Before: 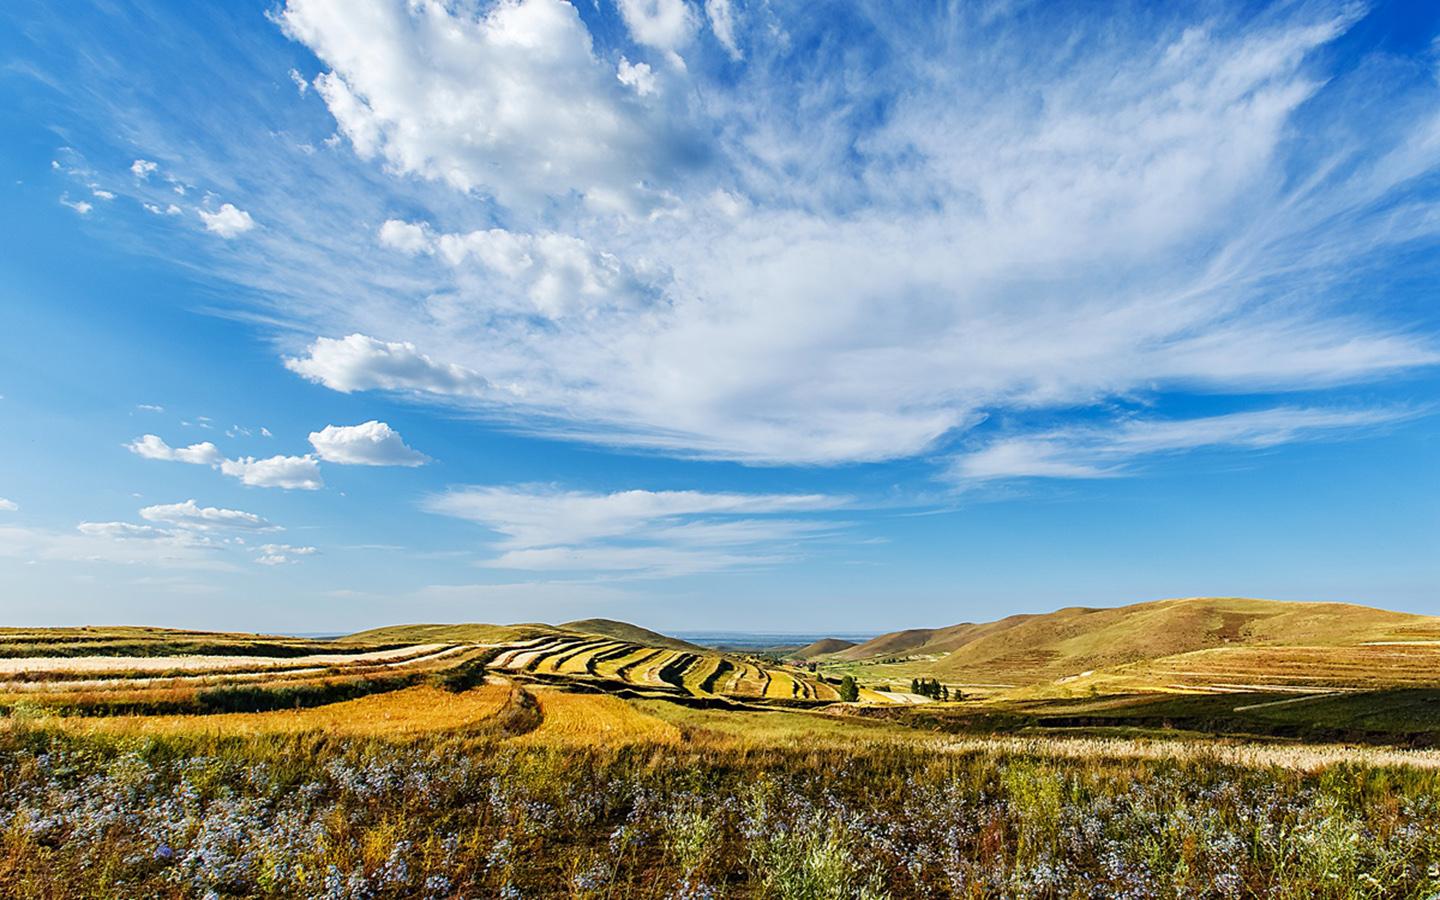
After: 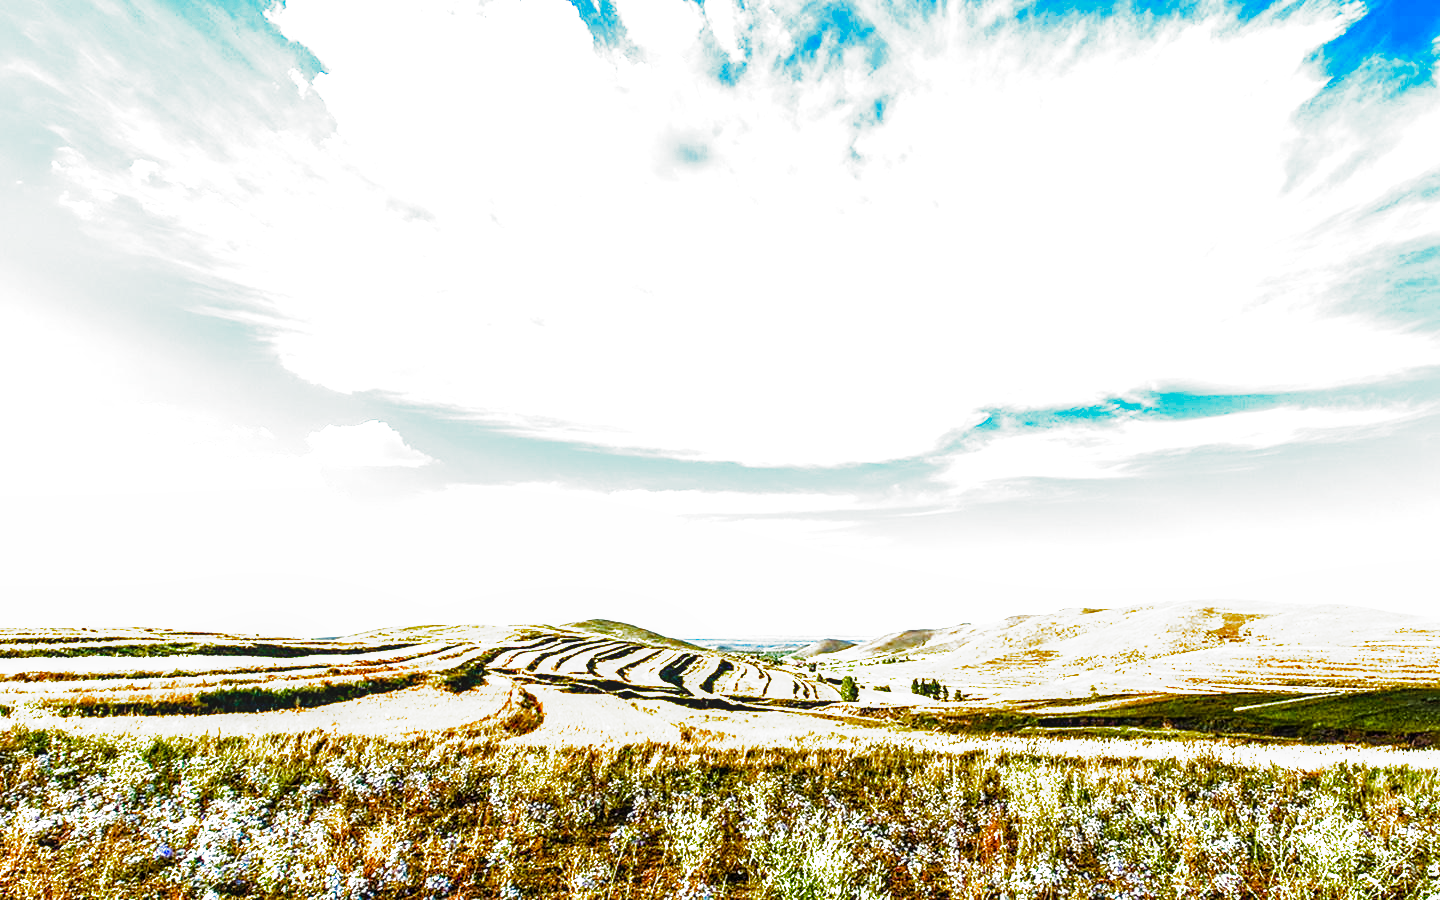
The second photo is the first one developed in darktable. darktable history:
local contrast: on, module defaults
exposure: black level correction 0, exposure 1.199 EV, compensate highlight preservation false
filmic rgb: black relative exposure -9.14 EV, white relative exposure 2.3 EV, hardness 7.46, add noise in highlights 0.001, preserve chrominance no, color science v3 (2019), use custom middle-gray values true, contrast in highlights soft
color balance rgb: highlights gain › luminance 20.139%, highlights gain › chroma 2.818%, highlights gain › hue 175.61°, linear chroma grading › global chroma 9.824%, perceptual saturation grading › global saturation 20%, perceptual saturation grading › highlights -25.58%, perceptual saturation grading › shadows 49.266%, perceptual brilliance grading › global brilliance 12.572%, global vibrance 20%
